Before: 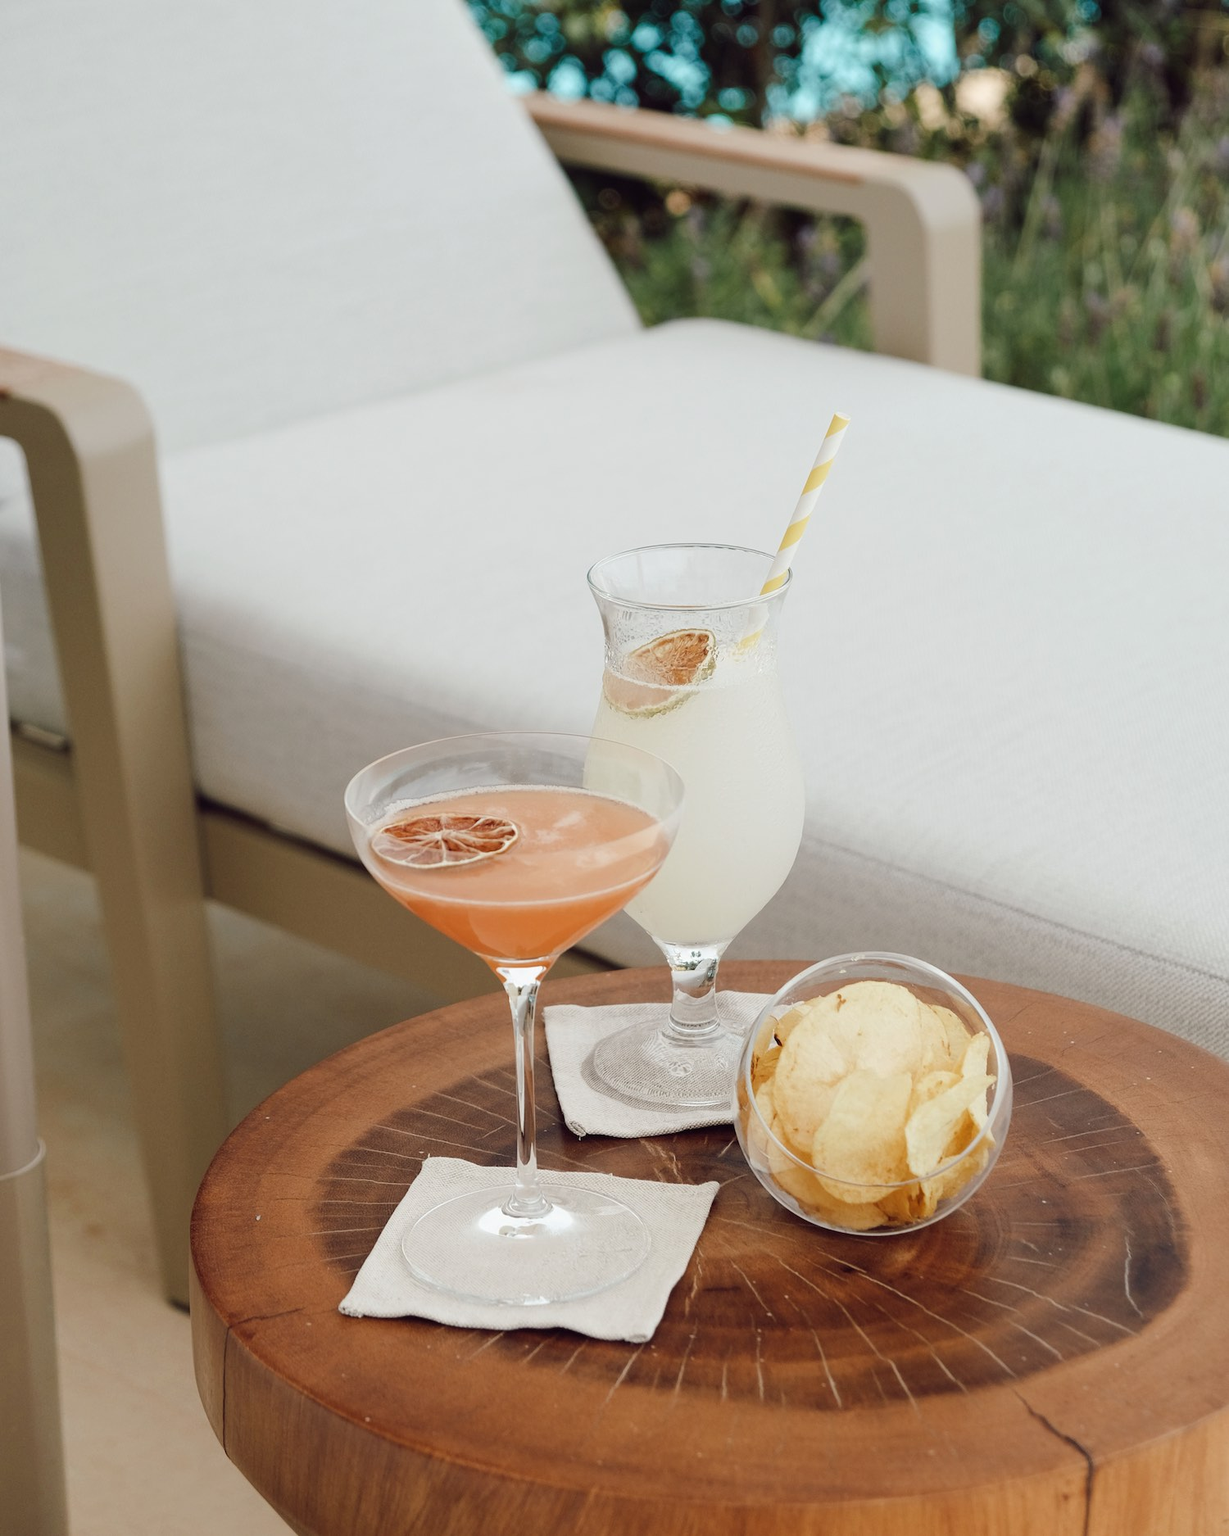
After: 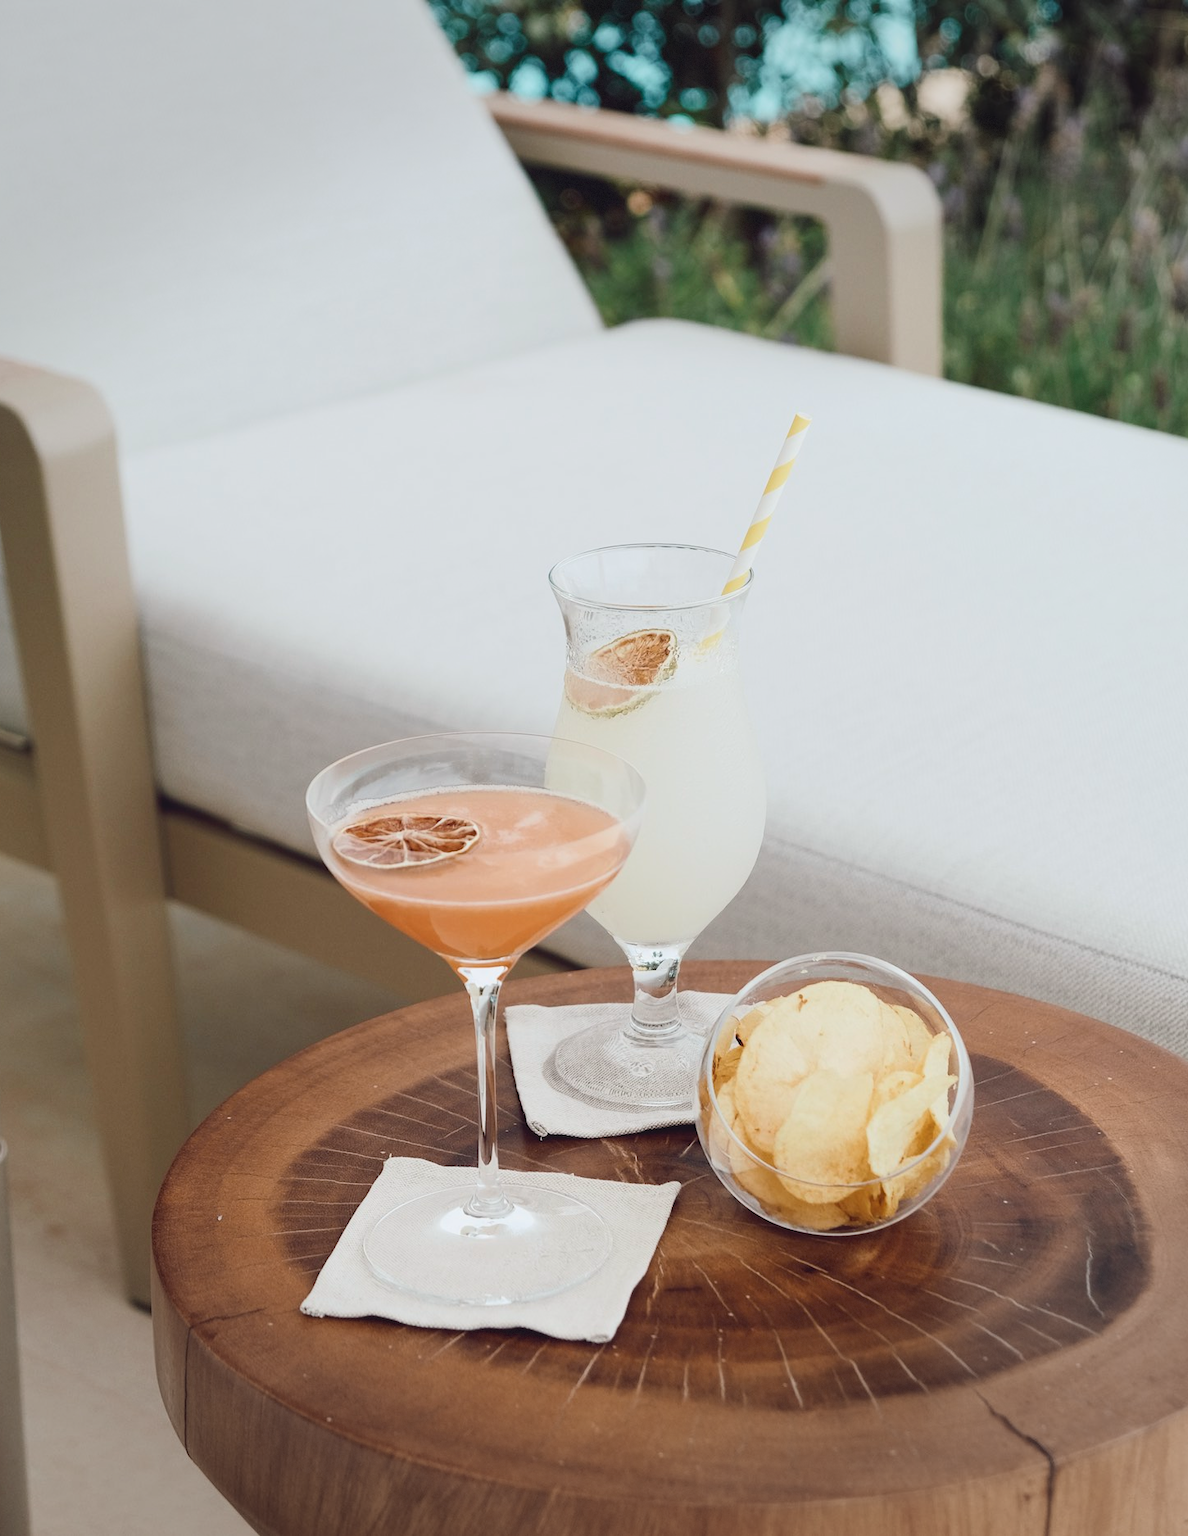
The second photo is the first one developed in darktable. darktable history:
tone curve: curves: ch0 [(0, 0.045) (0.155, 0.169) (0.46, 0.466) (0.751, 0.788) (1, 0.961)]; ch1 [(0, 0) (0.43, 0.408) (0.472, 0.469) (0.505, 0.503) (0.553, 0.555) (0.592, 0.581) (1, 1)]; ch2 [(0, 0) (0.505, 0.495) (0.579, 0.569) (1, 1)], color space Lab, independent channels, preserve colors none
crop and rotate: left 3.238%
vignetting: fall-off start 91%, fall-off radius 39.39%, brightness -0.182, saturation -0.3, width/height ratio 1.219, shape 1.3, dithering 8-bit output, unbound false
